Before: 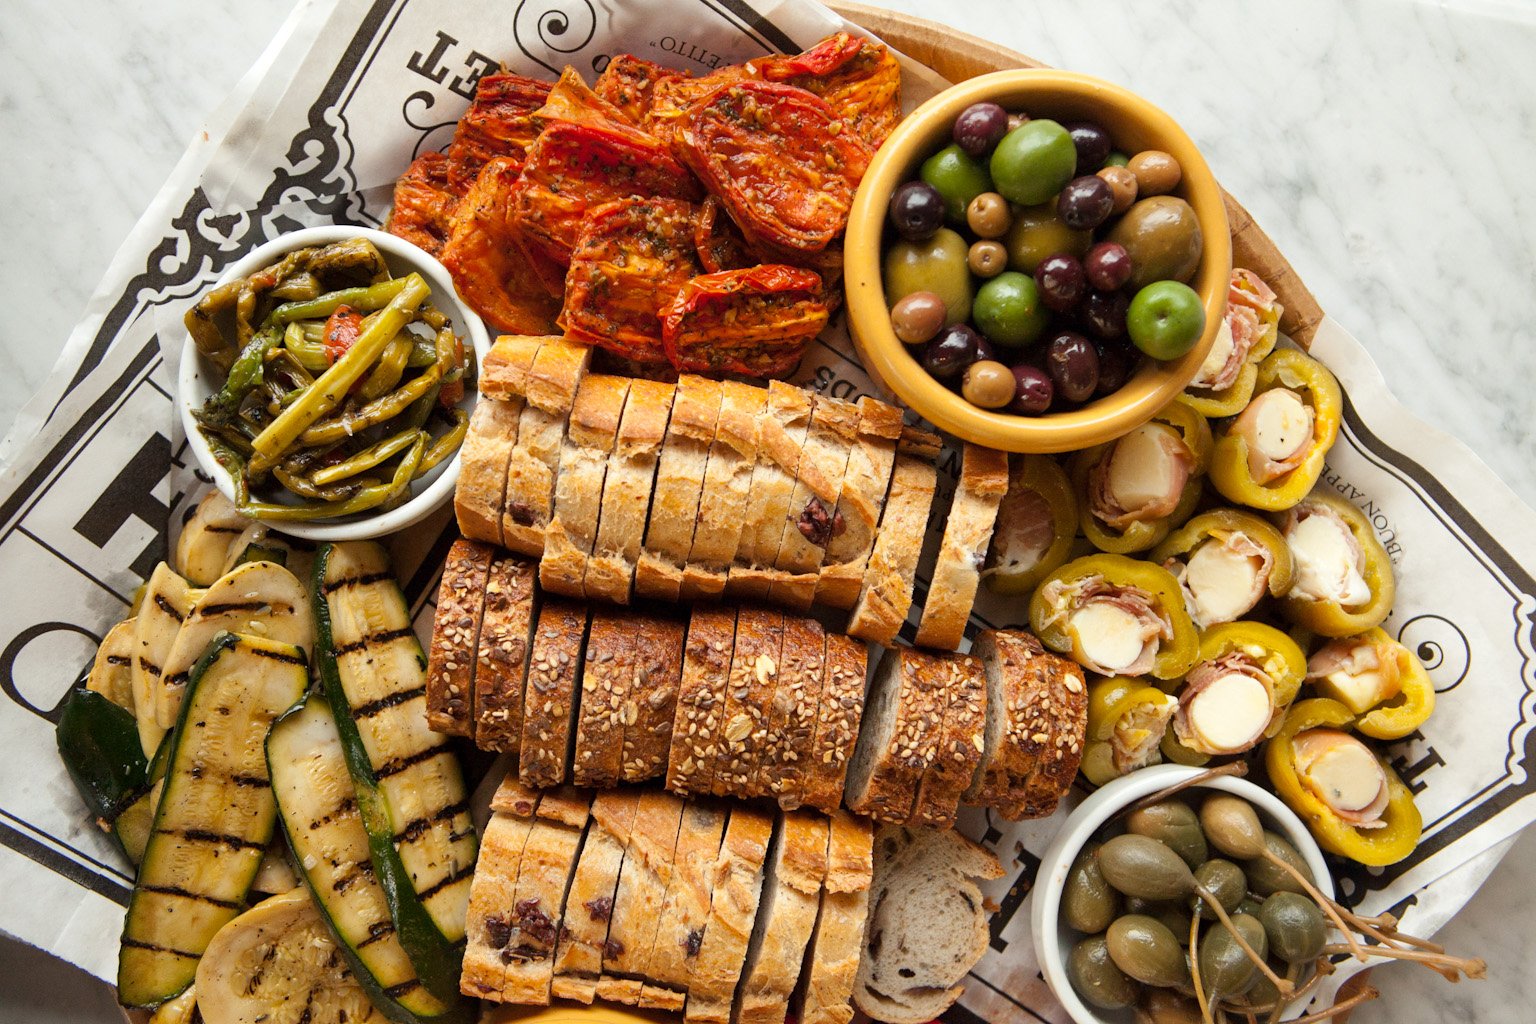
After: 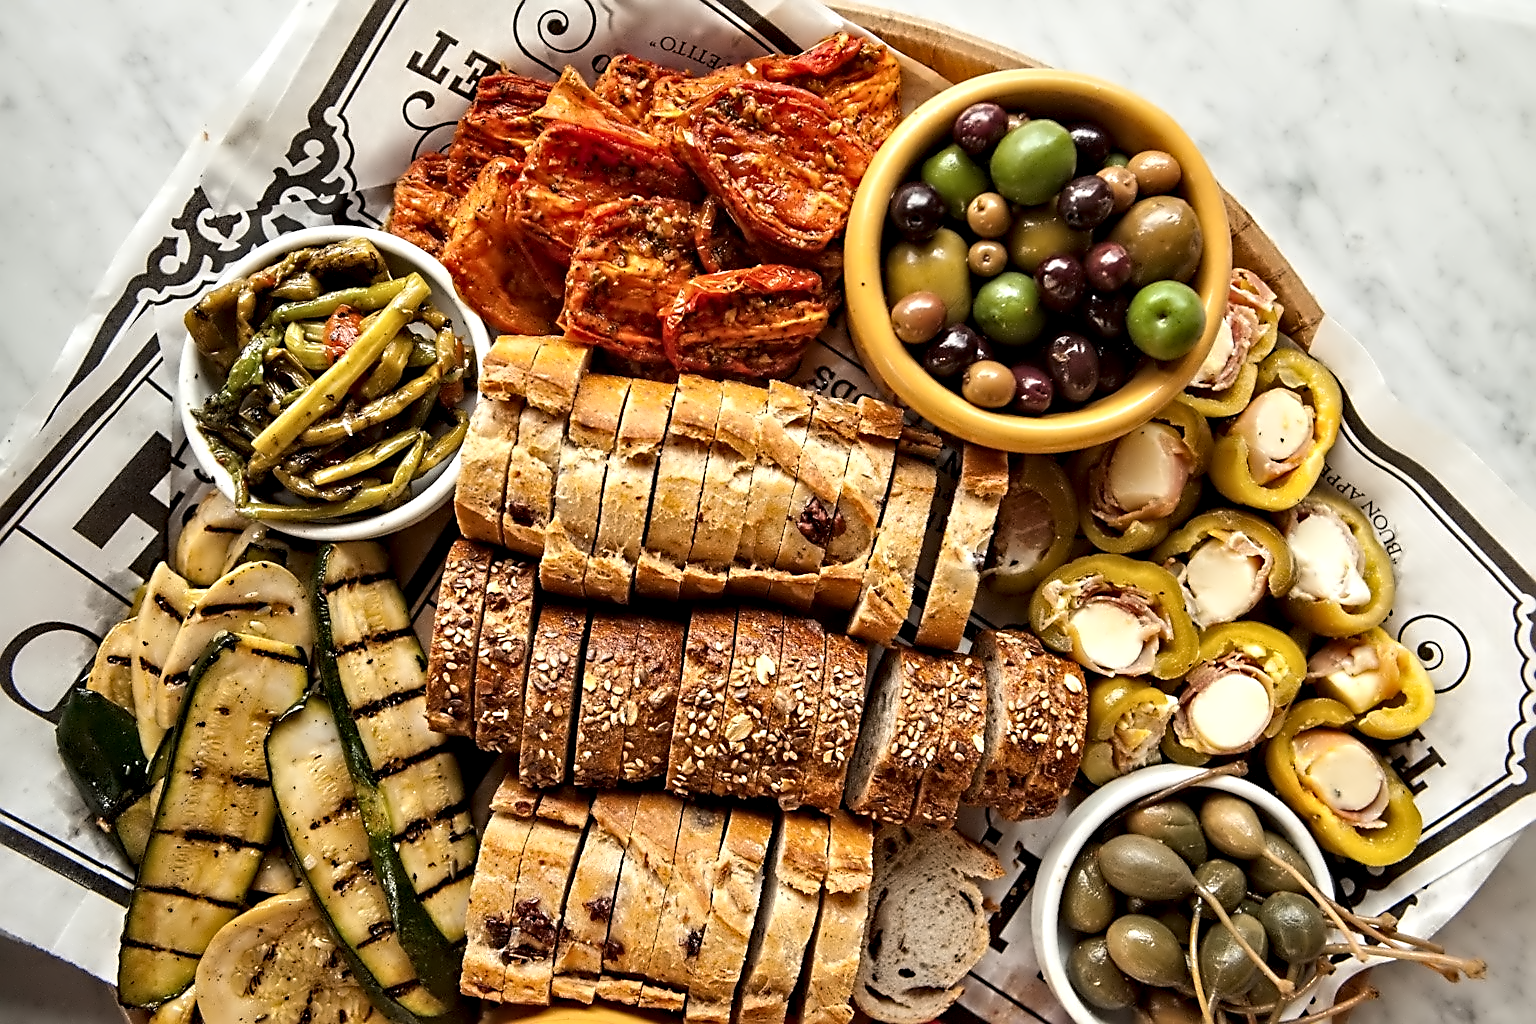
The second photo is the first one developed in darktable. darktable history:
contrast equalizer: y [[0.5, 0.542, 0.583, 0.625, 0.667, 0.708], [0.5 ×6], [0.5 ×6], [0, 0.033, 0.067, 0.1, 0.133, 0.167], [0, 0.05, 0.1, 0.15, 0.2, 0.25]]
sharpen: on, module defaults
